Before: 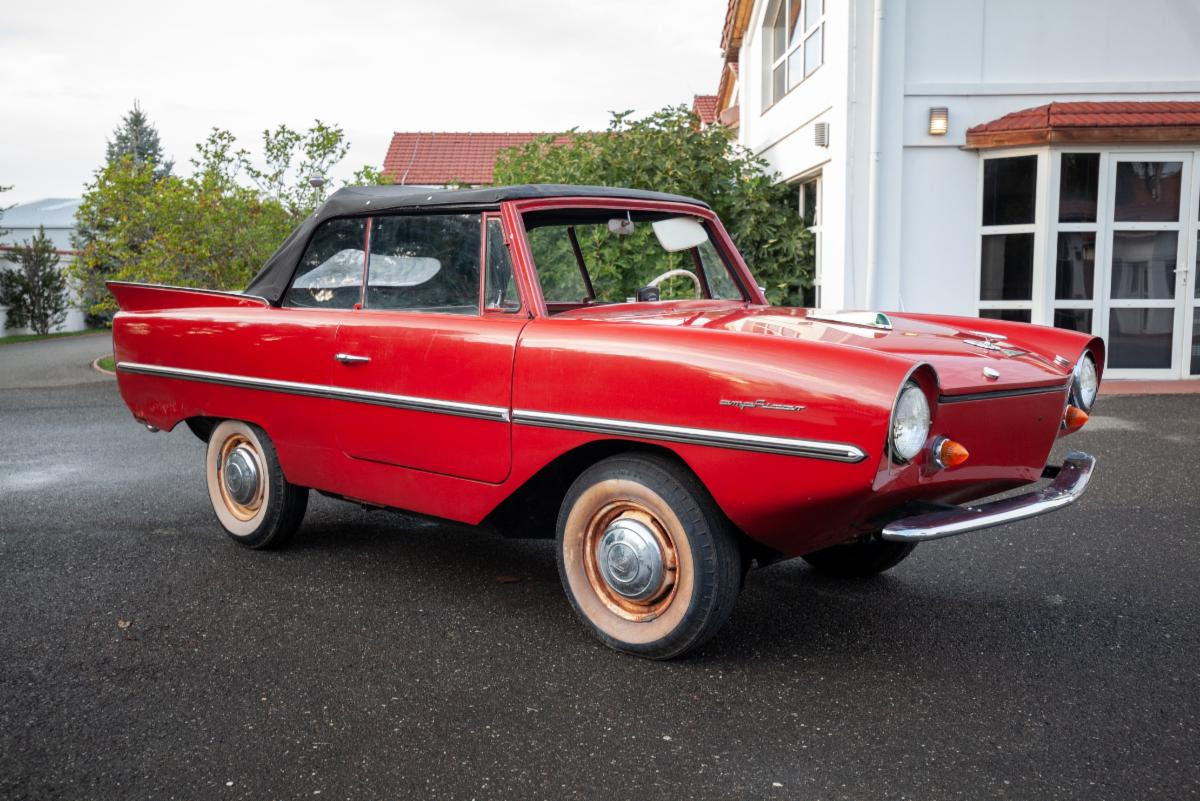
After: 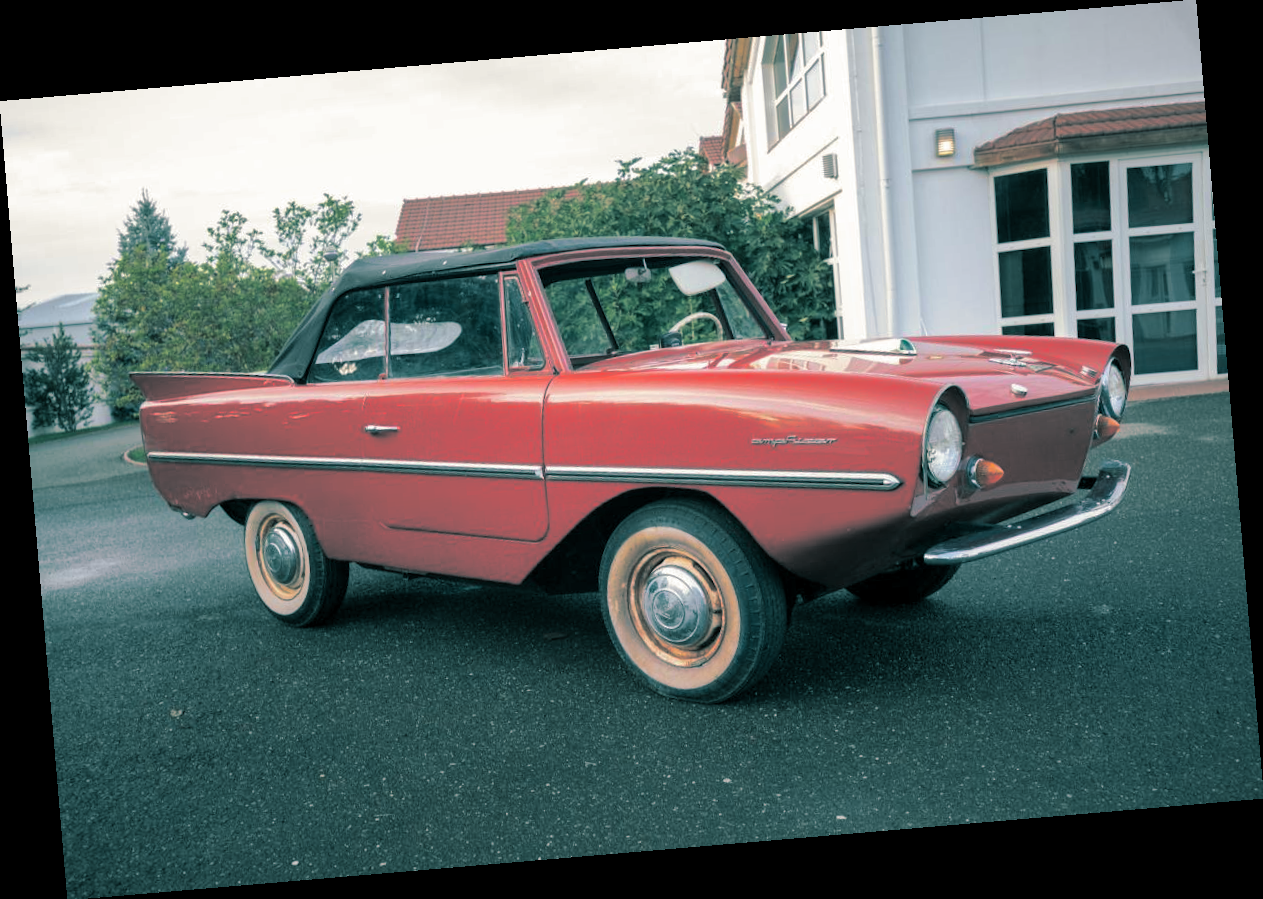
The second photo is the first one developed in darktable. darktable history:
split-toning: shadows › hue 186.43°, highlights › hue 49.29°, compress 30.29%
rotate and perspective: rotation -4.86°, automatic cropping off
shadows and highlights: shadows 30
